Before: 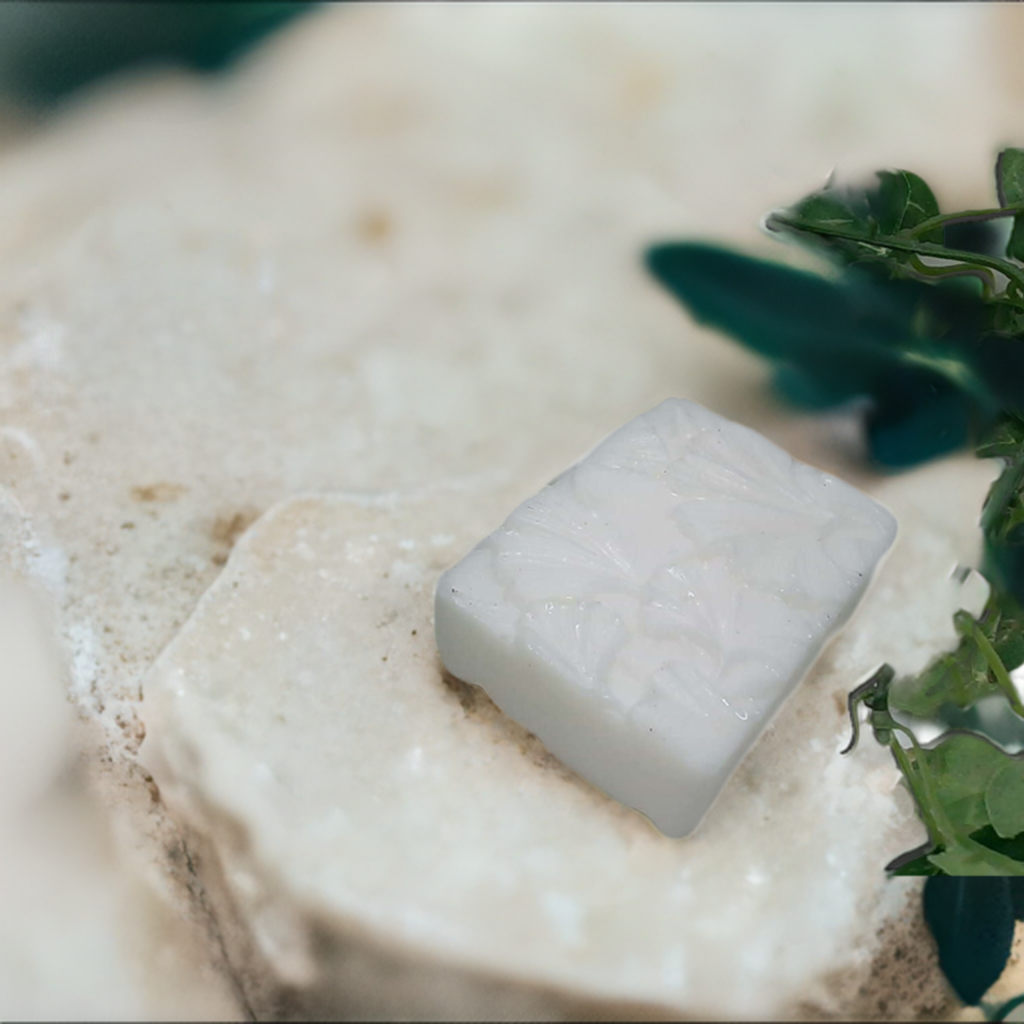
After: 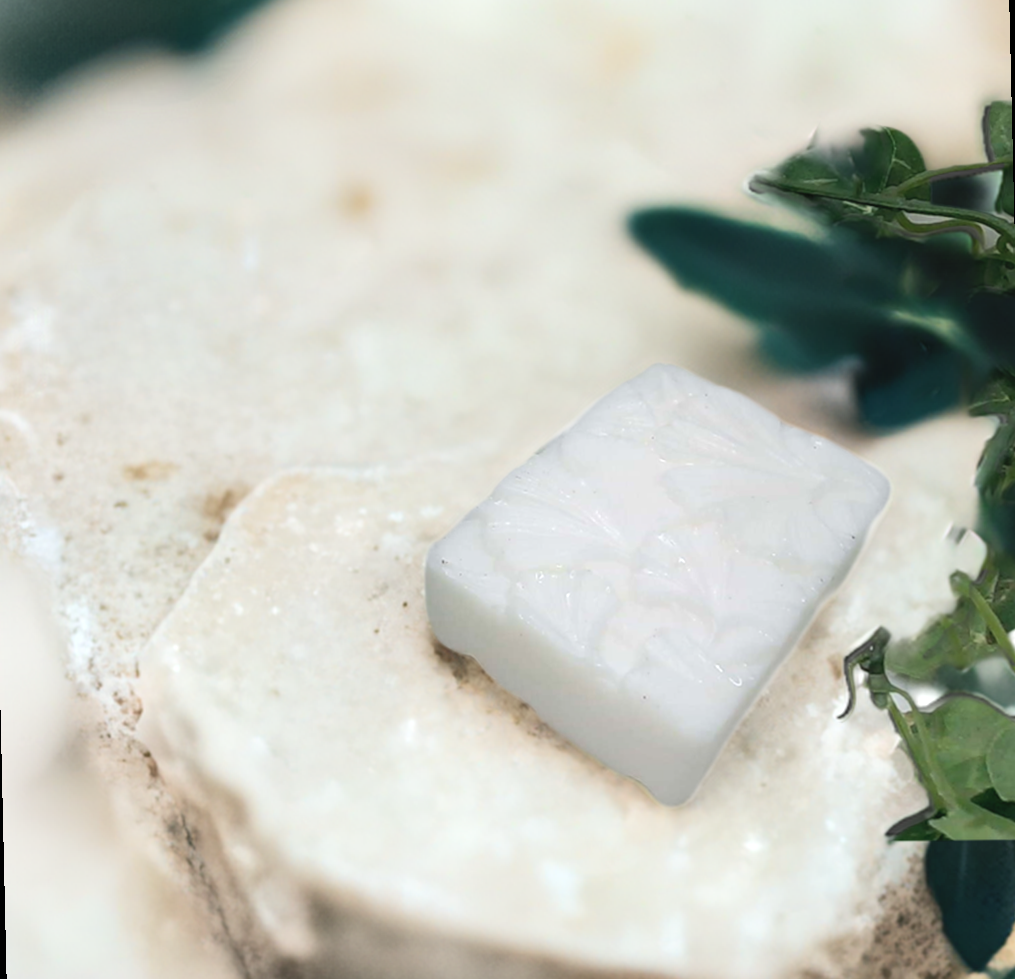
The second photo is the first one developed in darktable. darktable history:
tone equalizer: -8 EV -0.417 EV, -7 EV -0.389 EV, -6 EV -0.333 EV, -5 EV -0.222 EV, -3 EV 0.222 EV, -2 EV 0.333 EV, -1 EV 0.389 EV, +0 EV 0.417 EV, edges refinement/feathering 500, mask exposure compensation -1.57 EV, preserve details no
contrast brightness saturation: brightness 0.13
rotate and perspective: rotation -1.32°, lens shift (horizontal) -0.031, crop left 0.015, crop right 0.985, crop top 0.047, crop bottom 0.982
